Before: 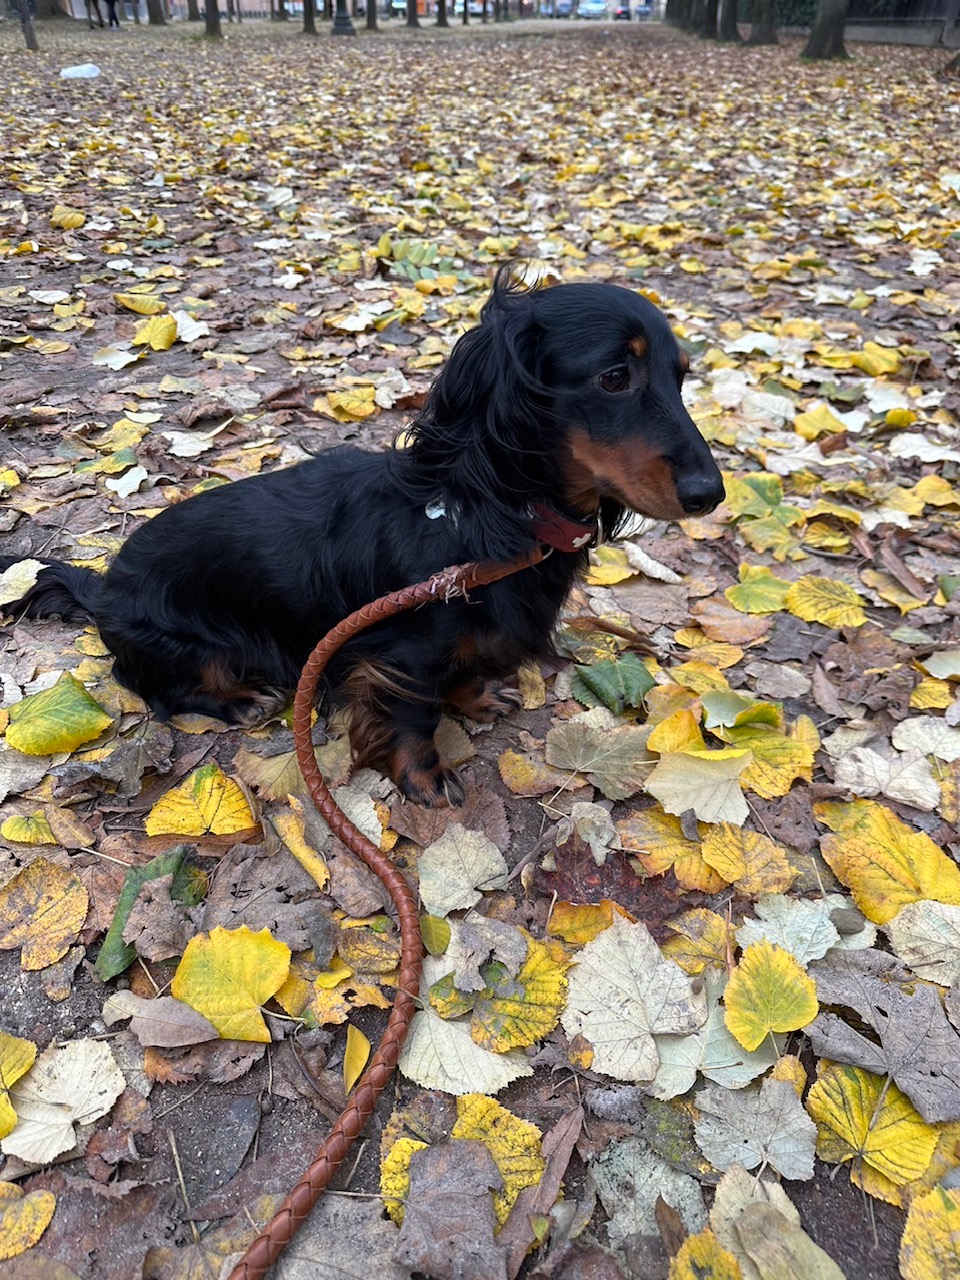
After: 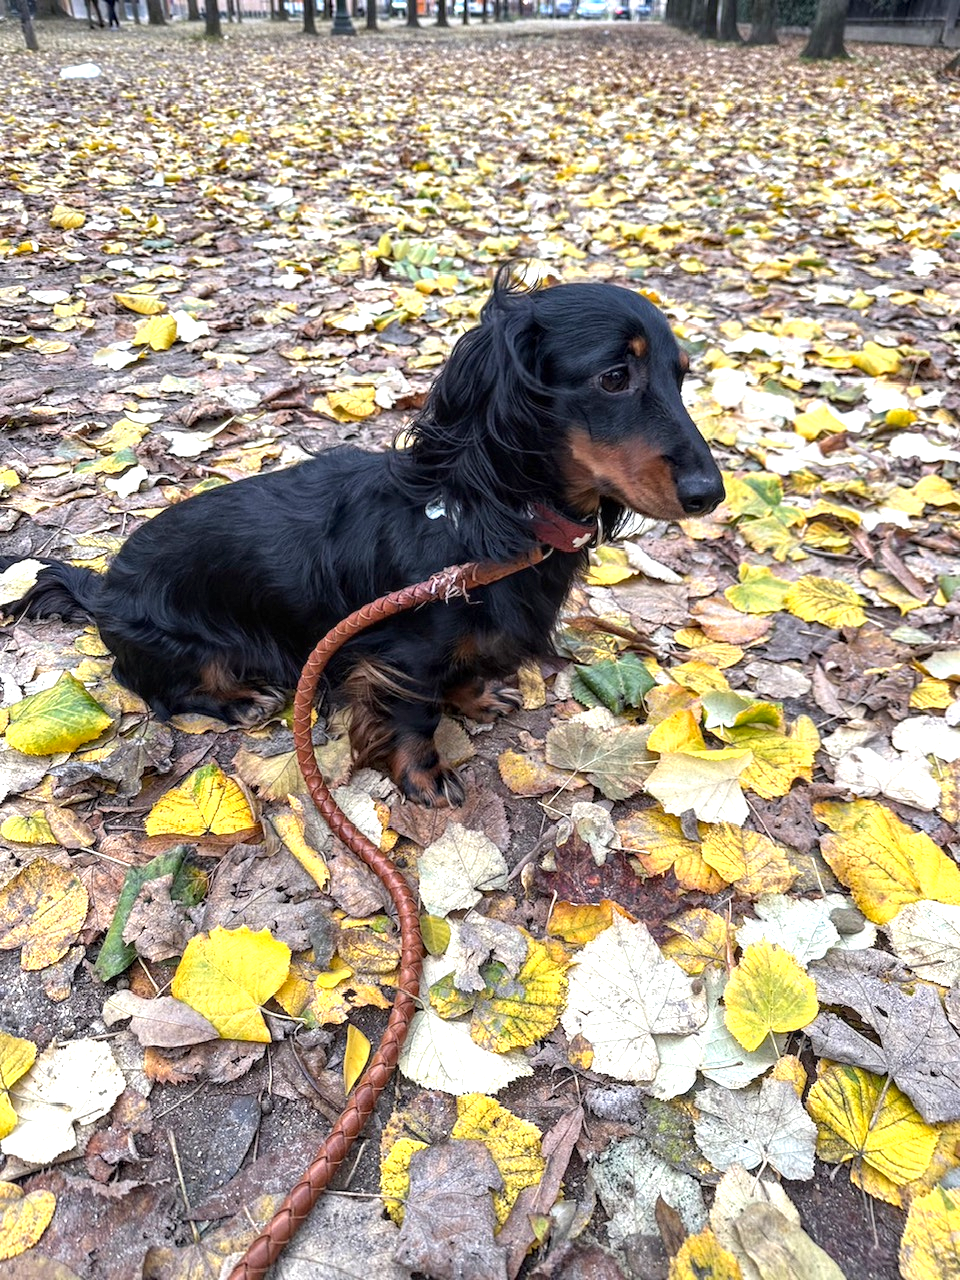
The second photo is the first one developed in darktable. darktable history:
exposure: exposure 0.669 EV, compensate highlight preservation false
local contrast: detail 130%
